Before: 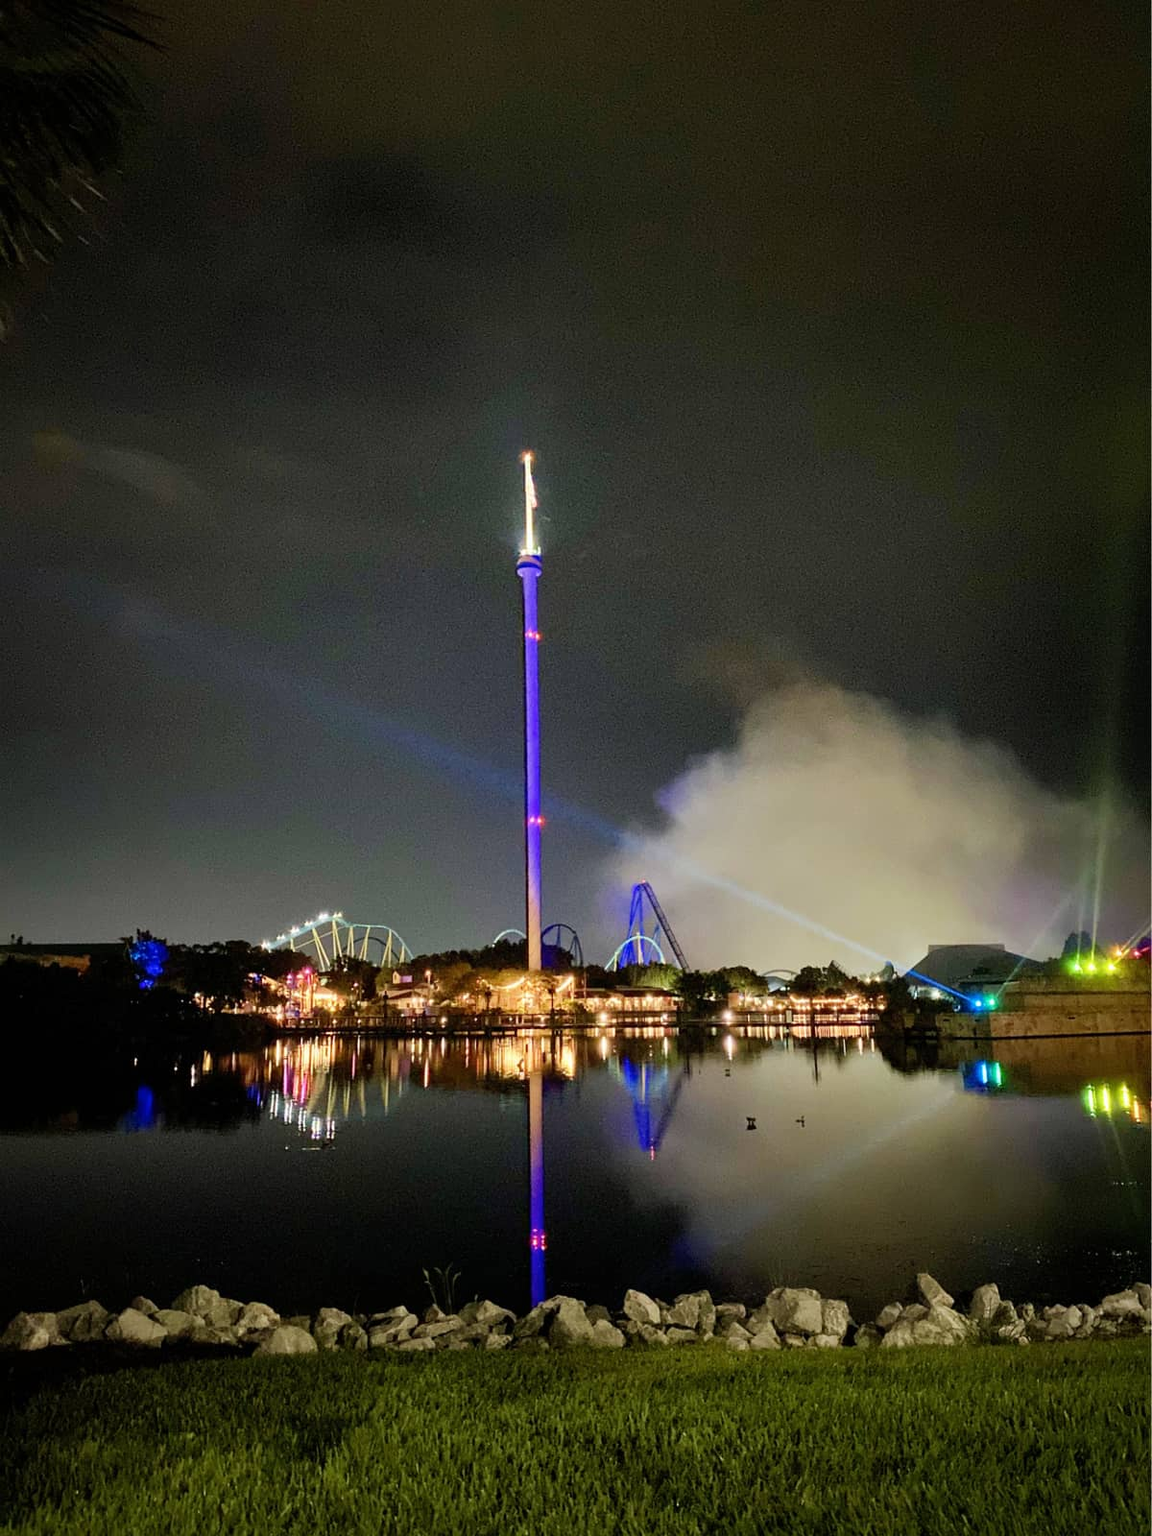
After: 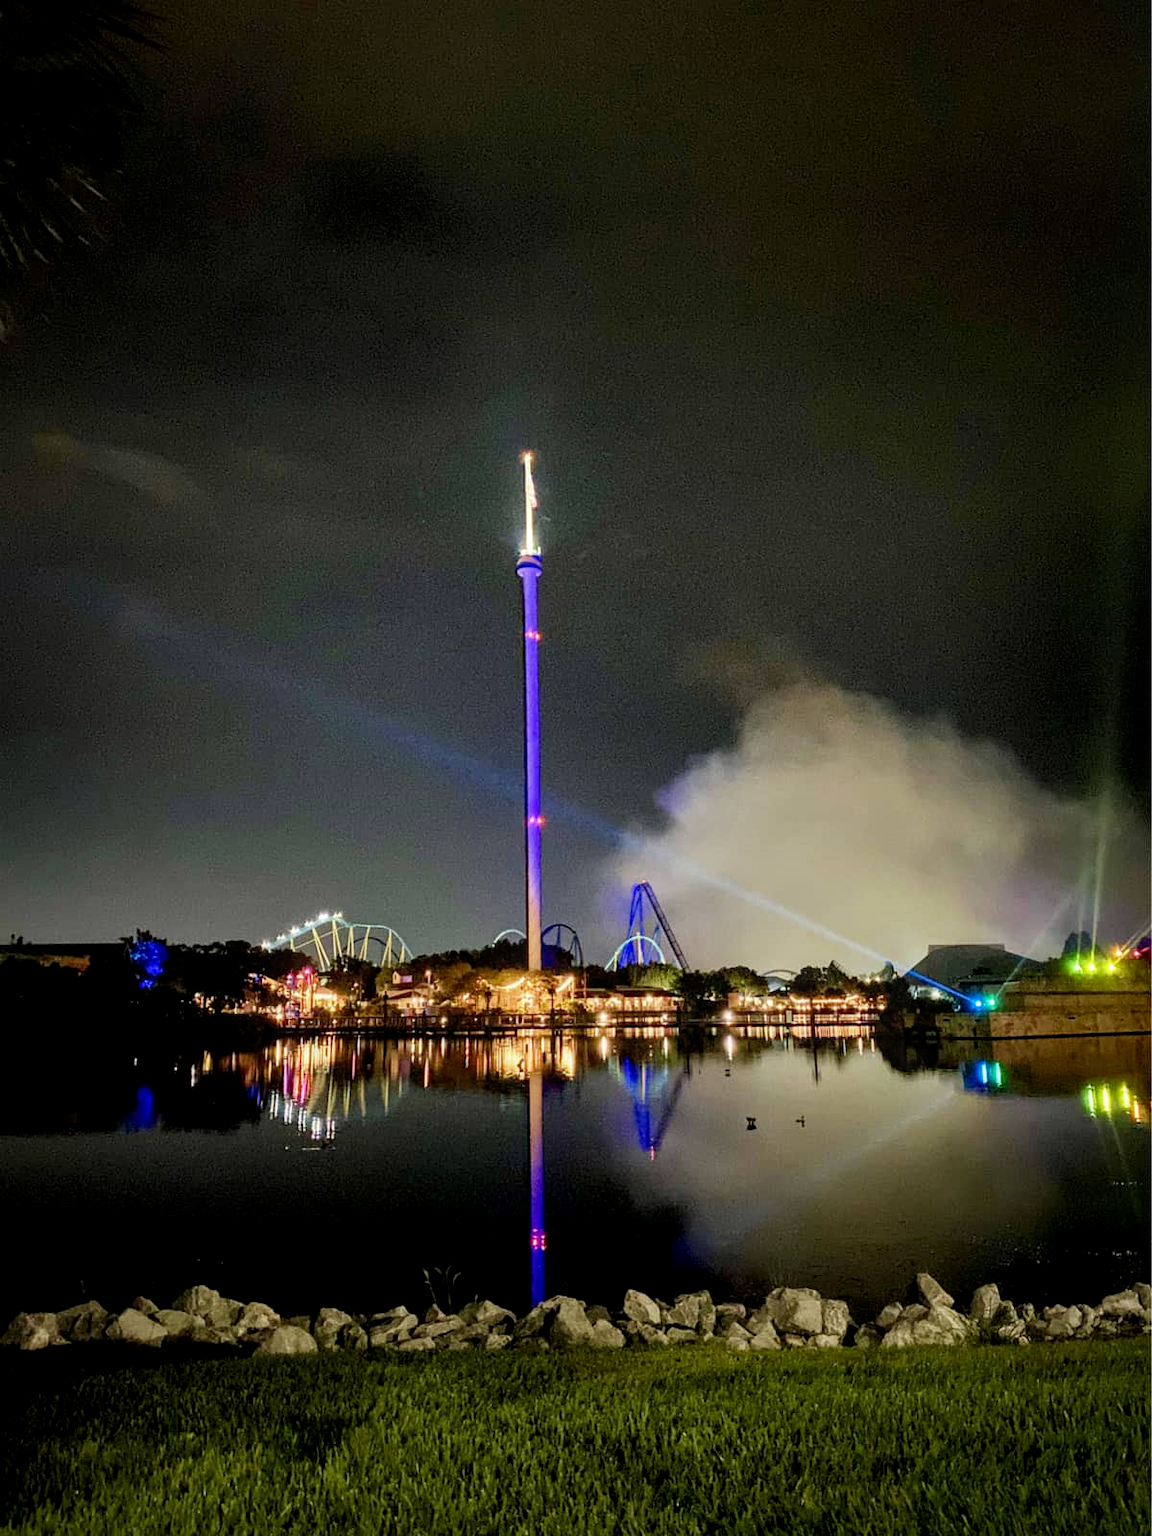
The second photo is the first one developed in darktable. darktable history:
local contrast: on, module defaults
tone curve: curves: ch0 [(0, 0) (0.059, 0.027) (0.162, 0.125) (0.304, 0.279) (0.547, 0.532) (0.828, 0.815) (1, 0.983)]; ch1 [(0, 0) (0.23, 0.166) (0.34, 0.298) (0.371, 0.334) (0.435, 0.408) (0.477, 0.469) (0.499, 0.498) (0.529, 0.544) (0.559, 0.587) (0.743, 0.798) (1, 1)]; ch2 [(0, 0) (0.431, 0.414) (0.498, 0.503) (0.524, 0.531) (0.568, 0.567) (0.6, 0.597) (0.643, 0.631) (0.74, 0.721) (1, 1)], preserve colors none
